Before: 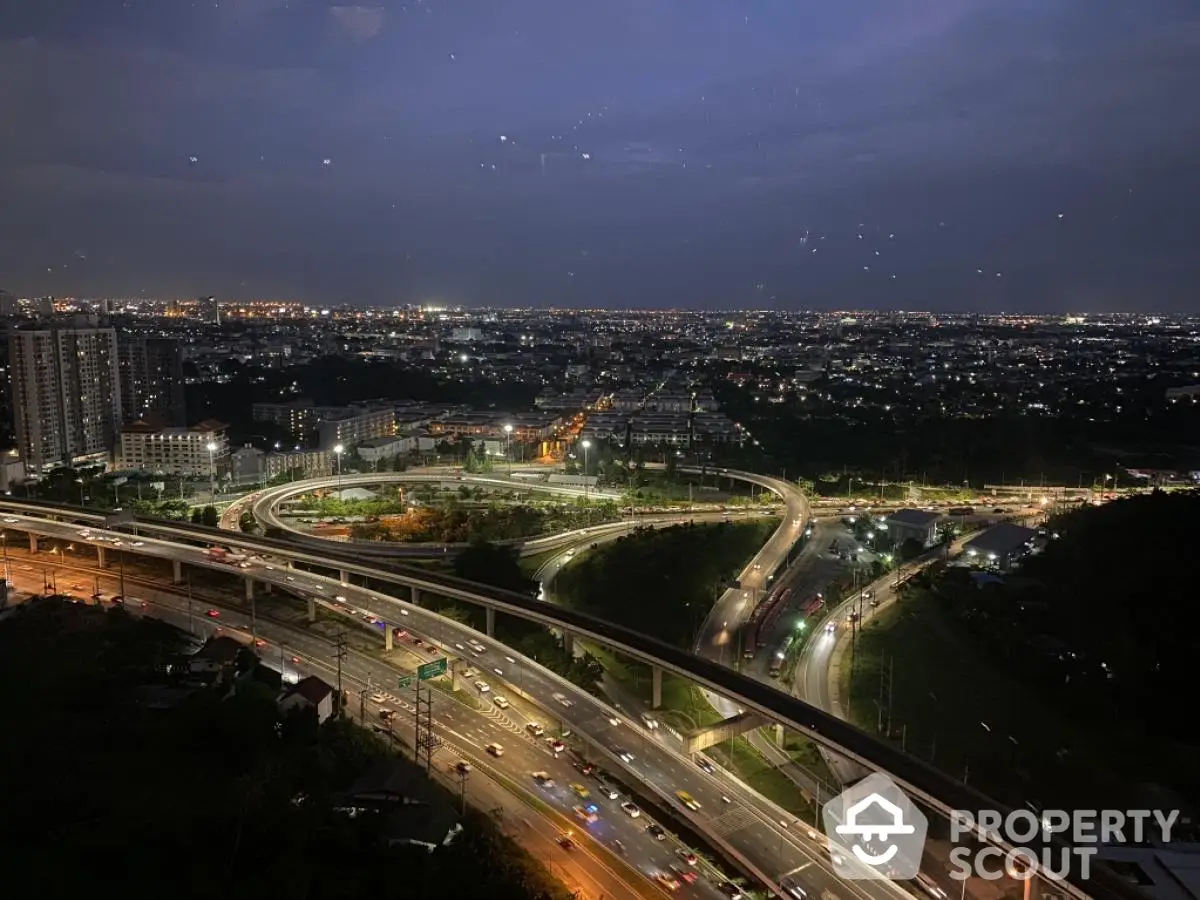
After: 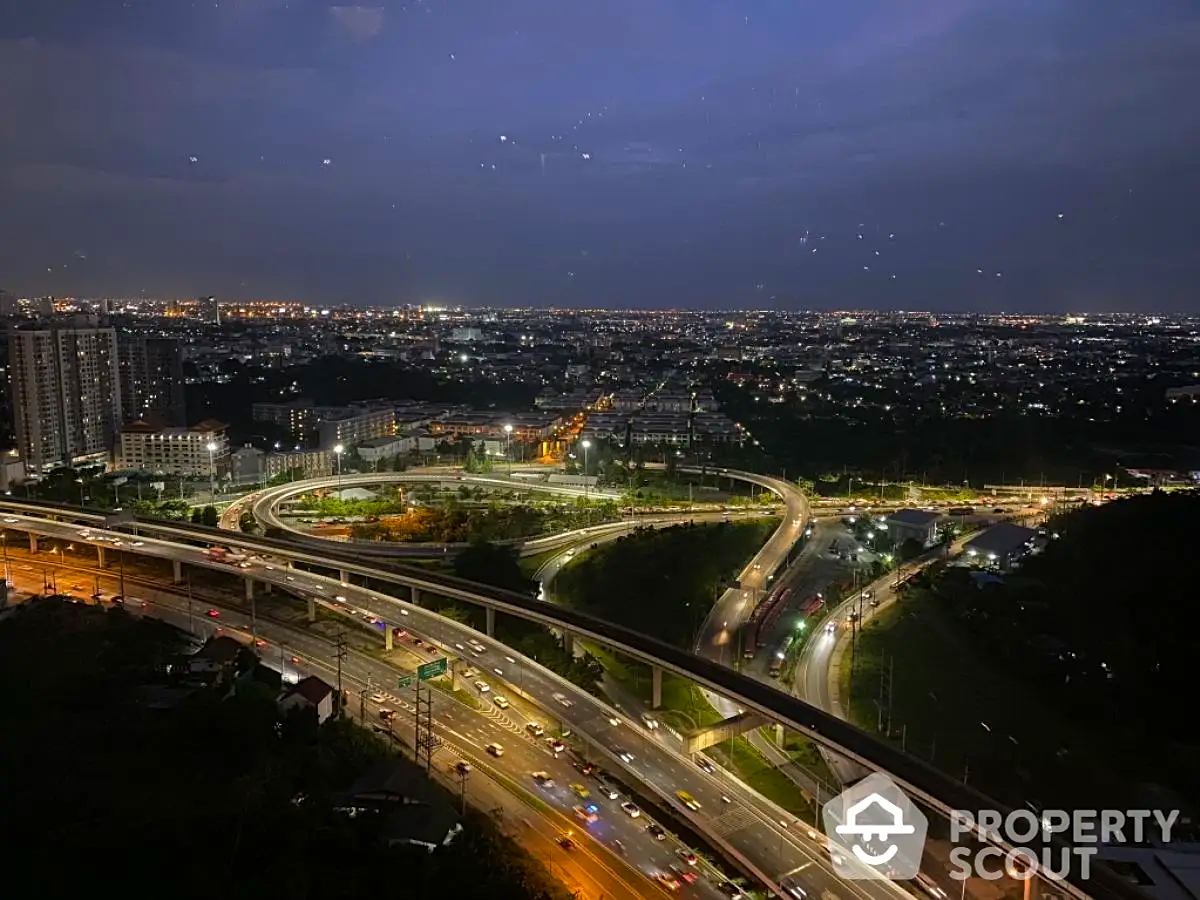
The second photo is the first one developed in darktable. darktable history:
color balance rgb: perceptual saturation grading › global saturation 30%
sharpen: amount 0.2
